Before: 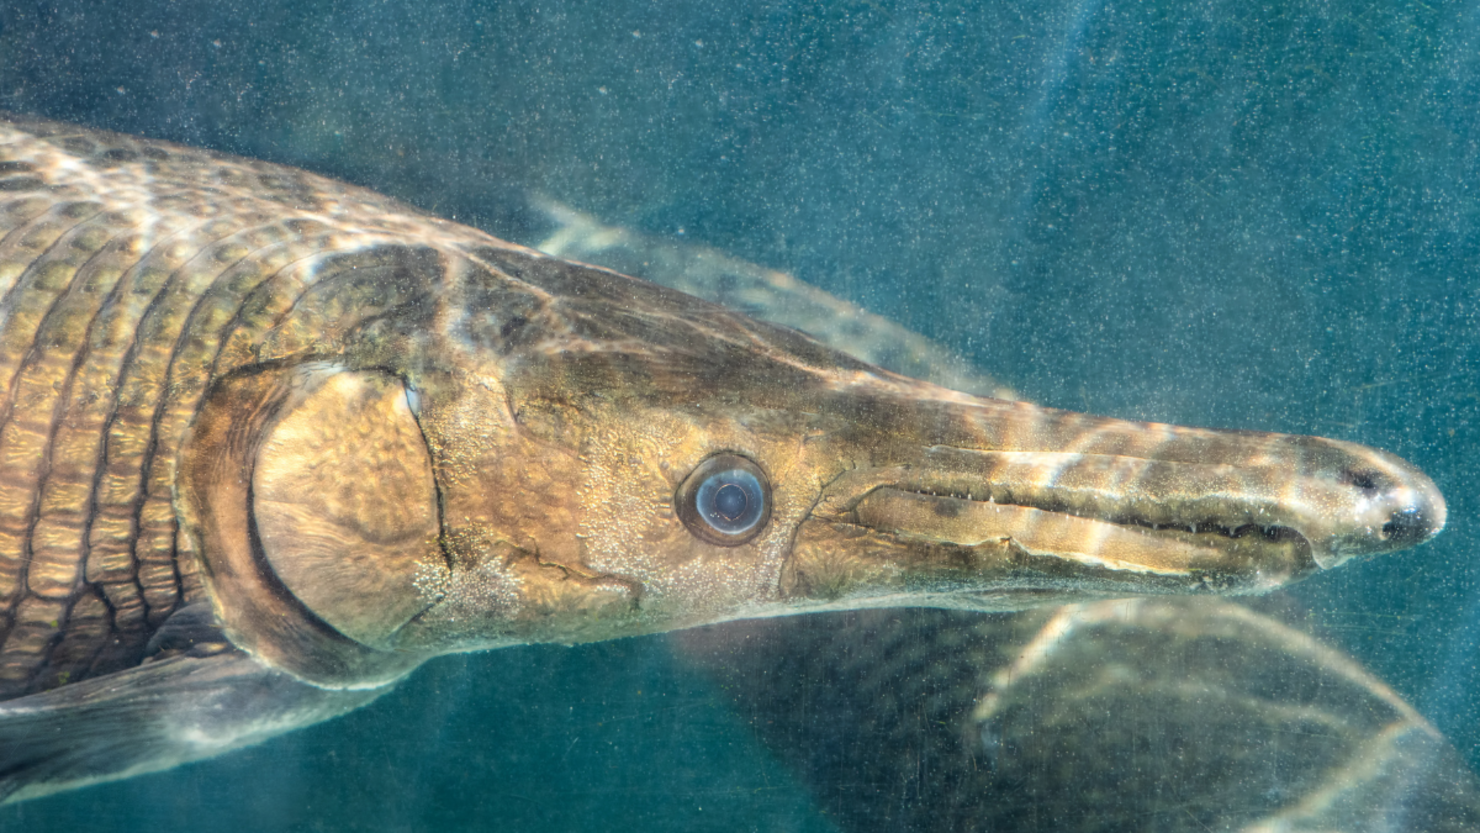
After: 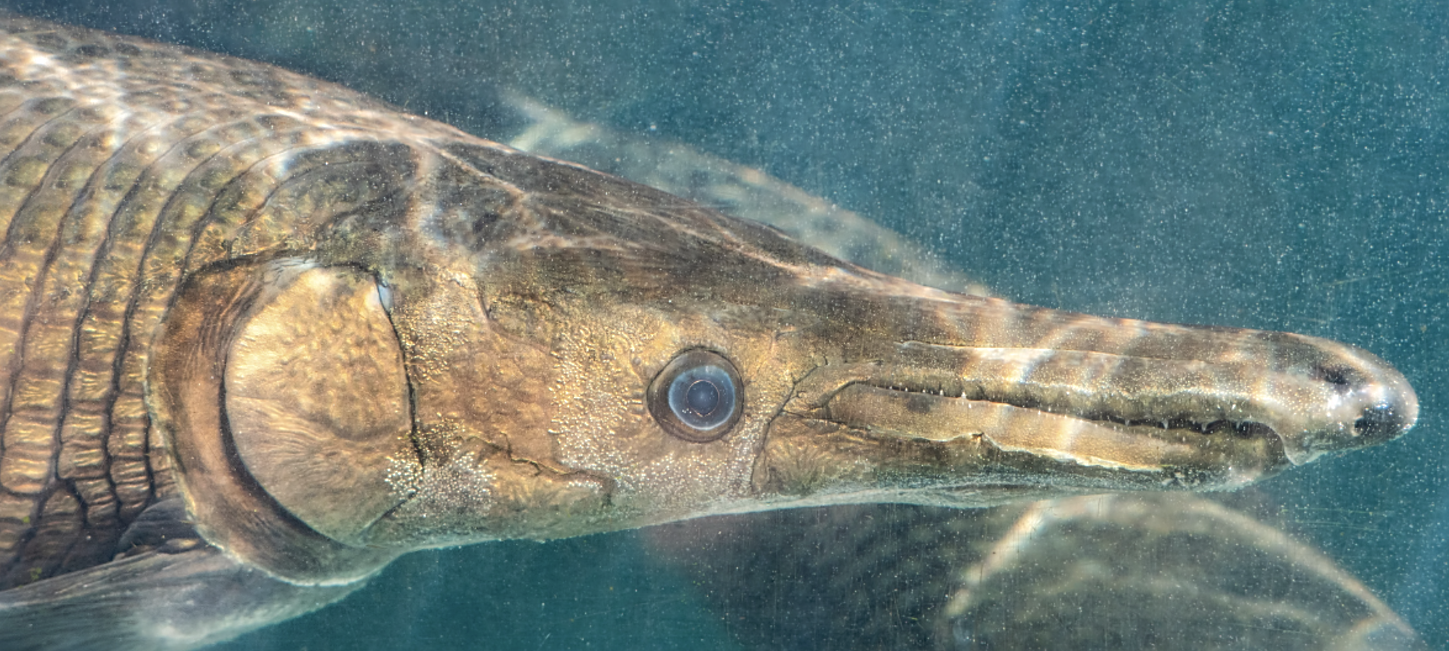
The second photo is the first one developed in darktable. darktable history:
sharpen: on, module defaults
color calibration: gray › normalize channels true, illuminant custom, x 0.344, y 0.359, temperature 5051.38 K, gamut compression 0.012
crop and rotate: left 1.902%, top 12.671%, right 0.139%, bottom 9.076%
shadows and highlights: on, module defaults
color correction: highlights b* -0.04, saturation 0.839
